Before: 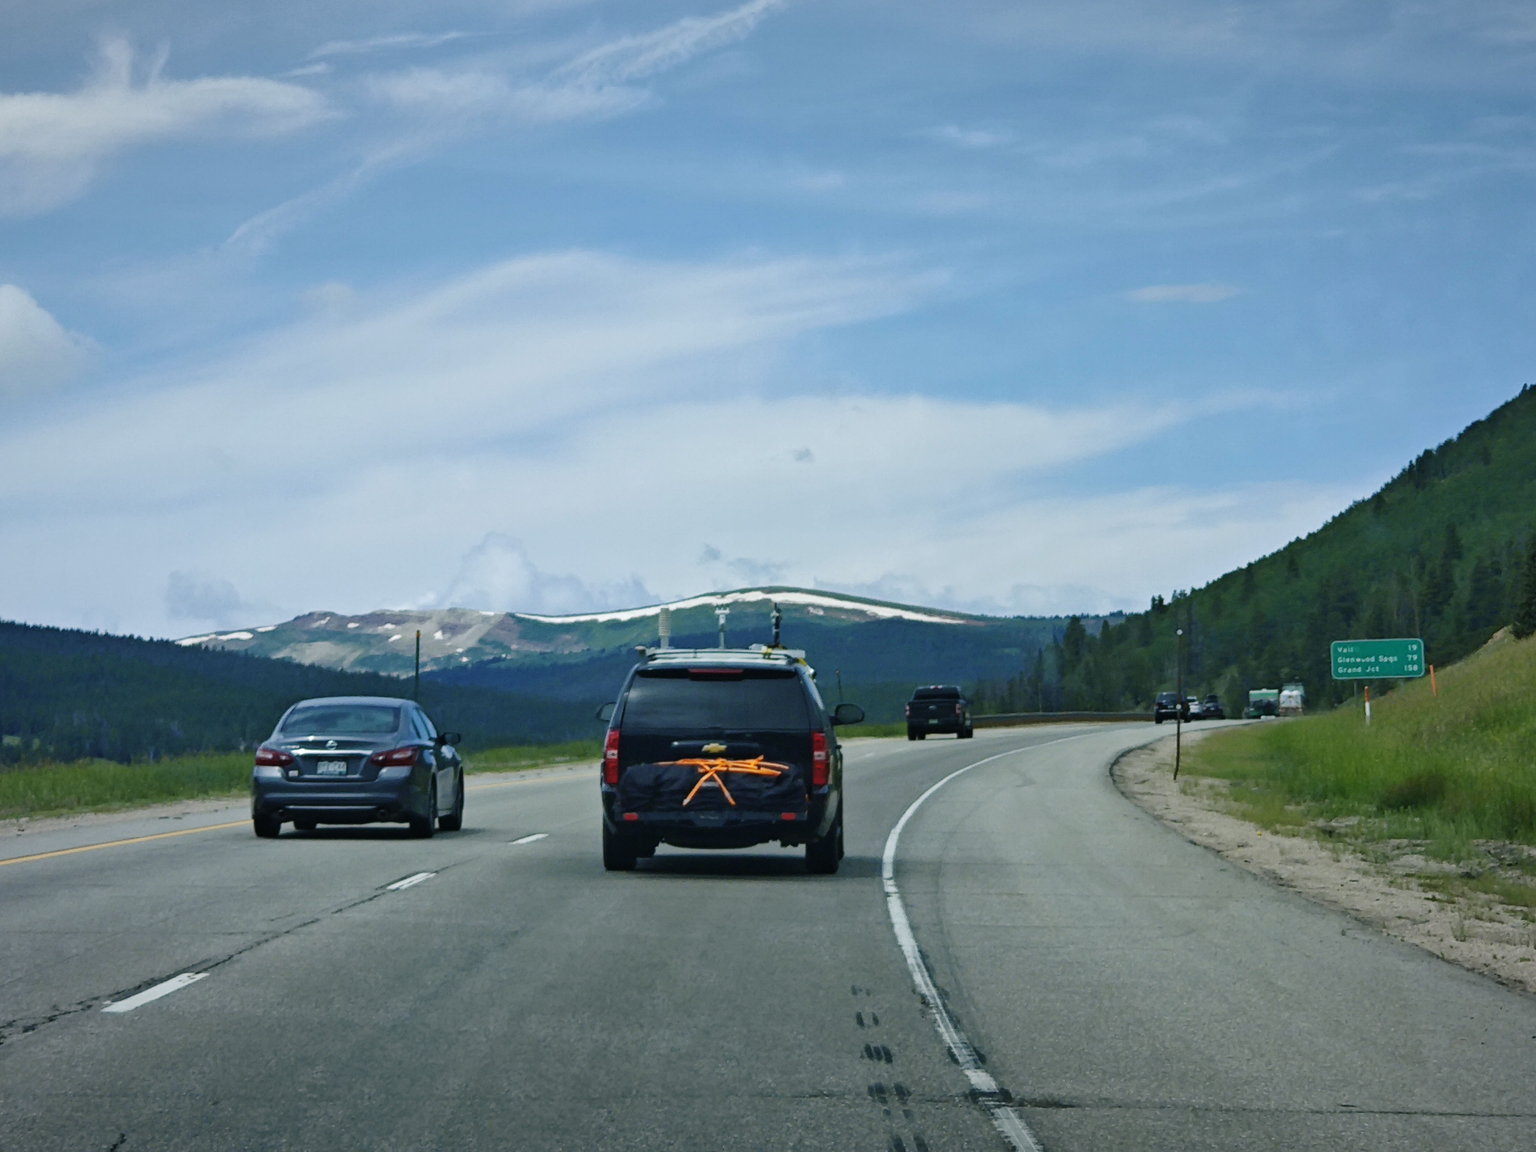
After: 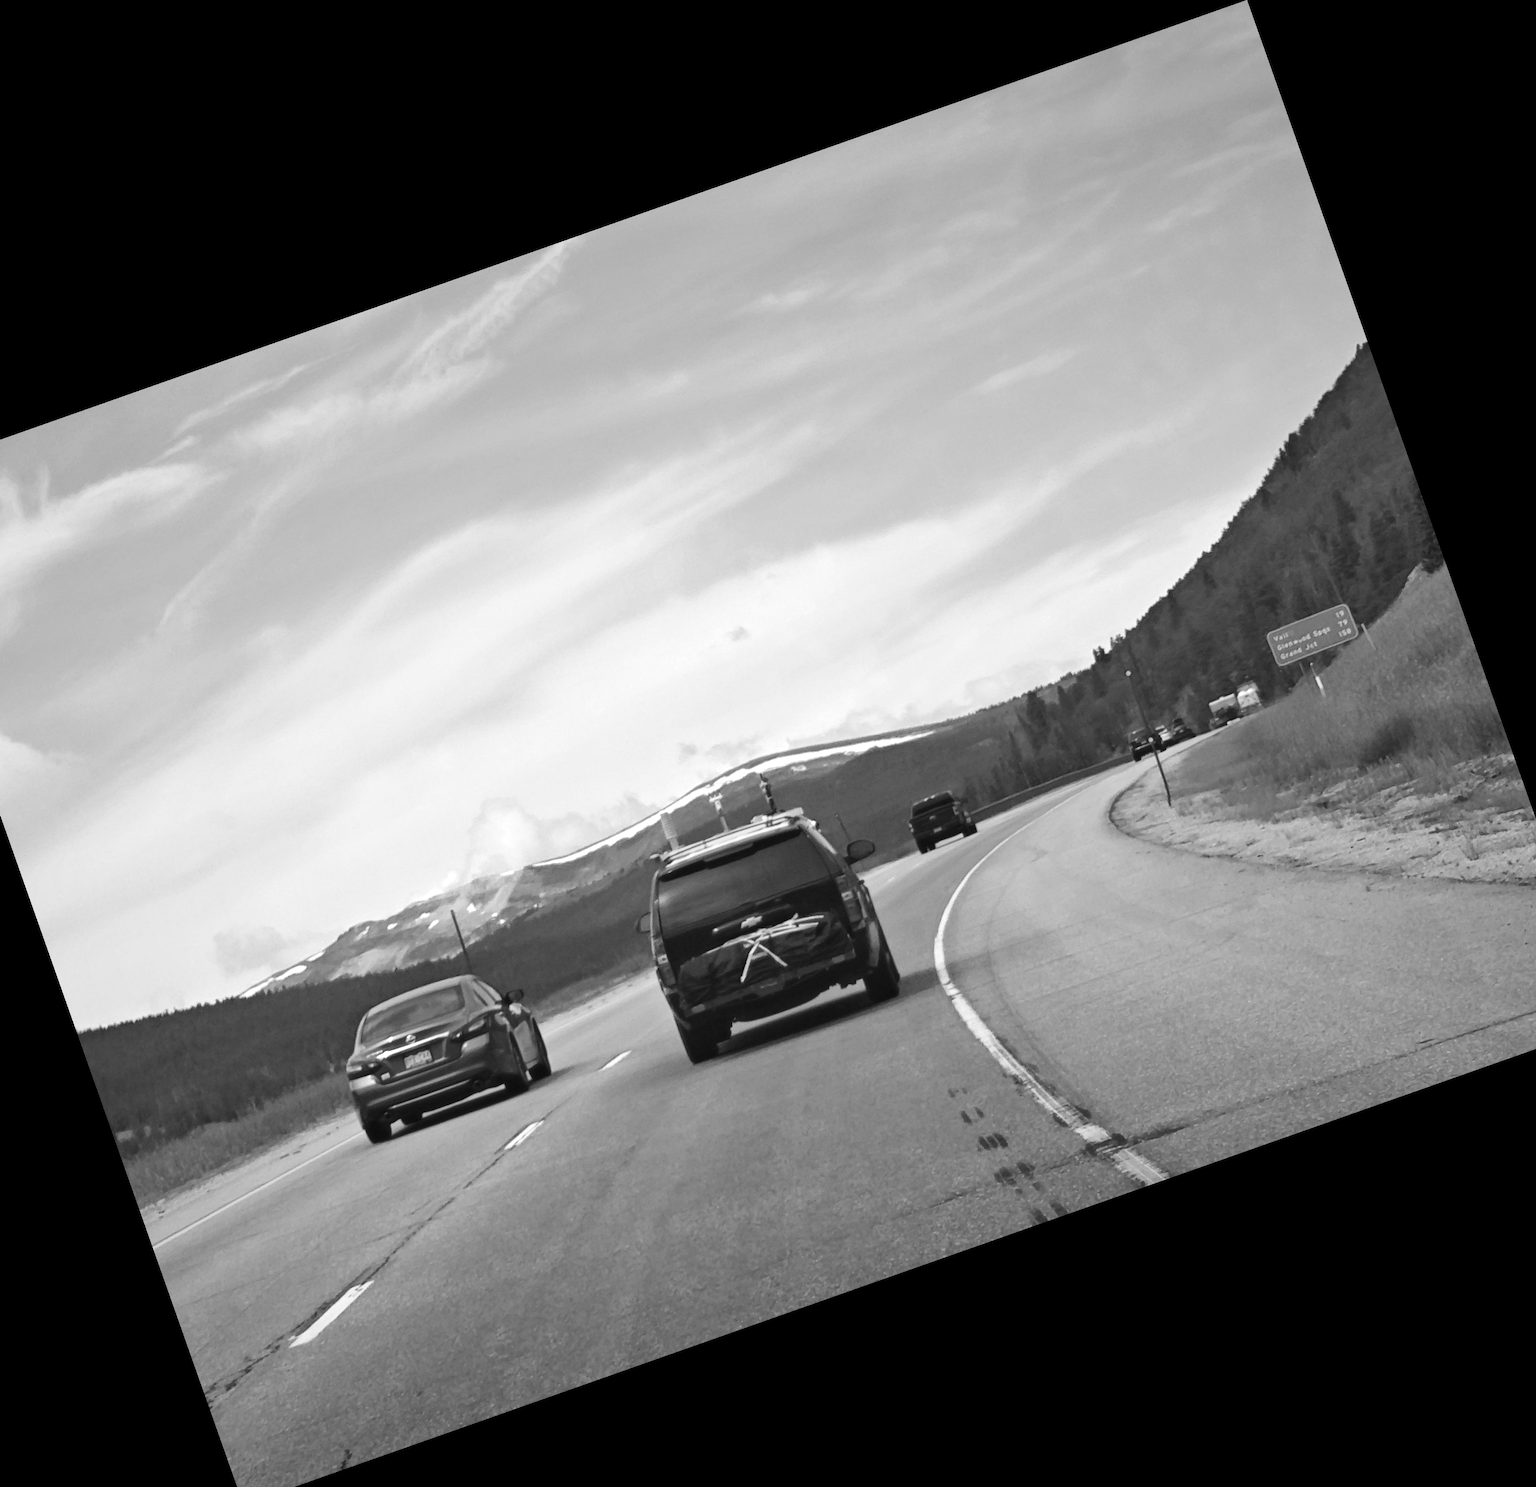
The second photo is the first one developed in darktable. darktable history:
exposure: exposure 0.6 EV, compensate highlight preservation false
monochrome: on, module defaults
haze removal: strength -0.1, adaptive false
crop and rotate: angle 19.43°, left 6.812%, right 4.125%, bottom 1.087%
